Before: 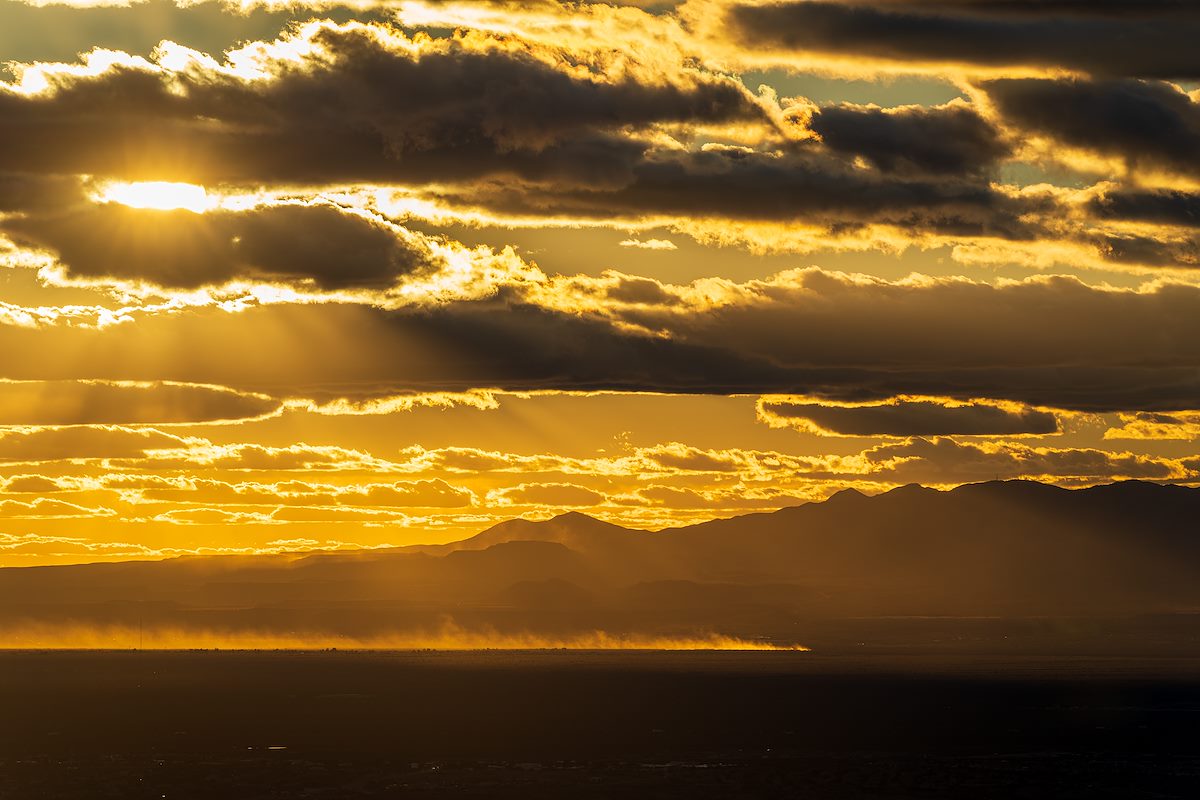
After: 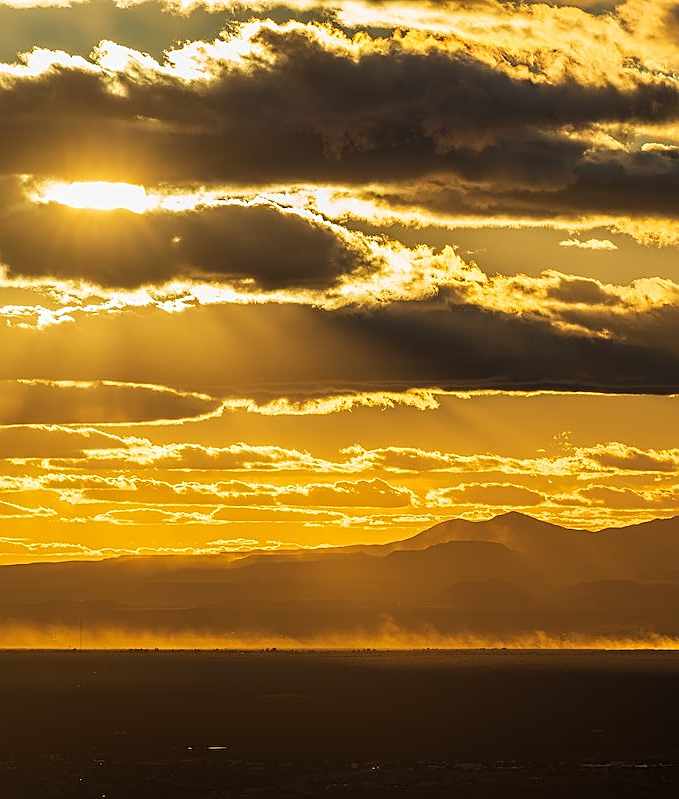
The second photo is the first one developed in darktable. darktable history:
sharpen: on, module defaults
crop: left 5.033%, right 38.333%
